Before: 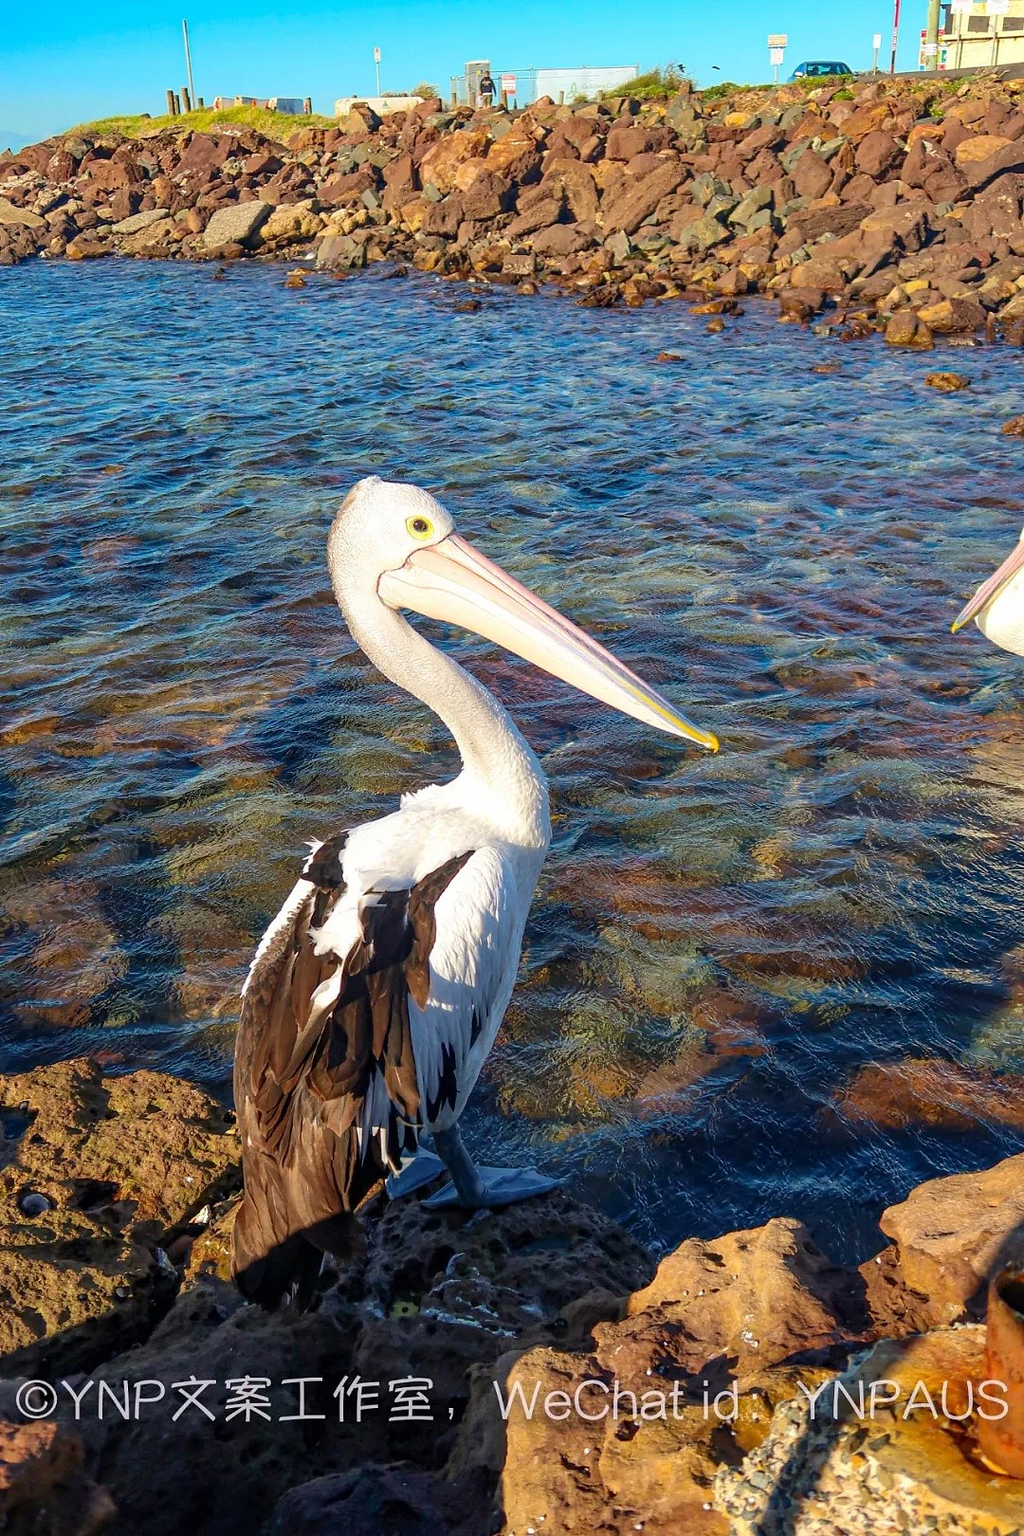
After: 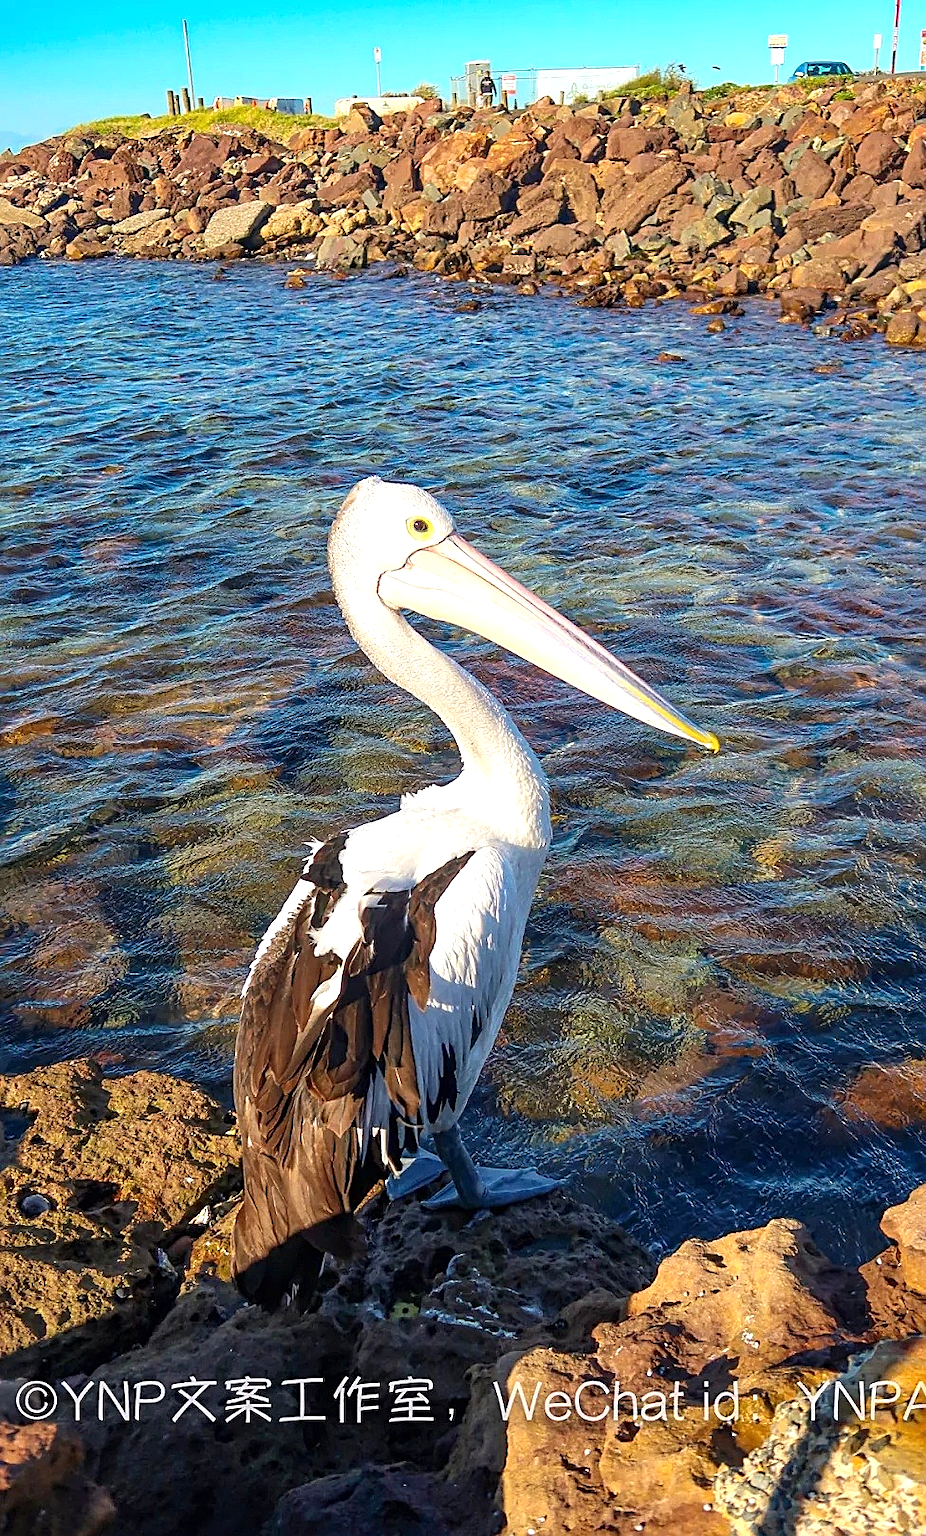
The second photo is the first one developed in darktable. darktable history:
sharpen: on, module defaults
crop: right 9.509%, bottom 0.031%
exposure: exposure 0.367 EV, compensate highlight preservation false
